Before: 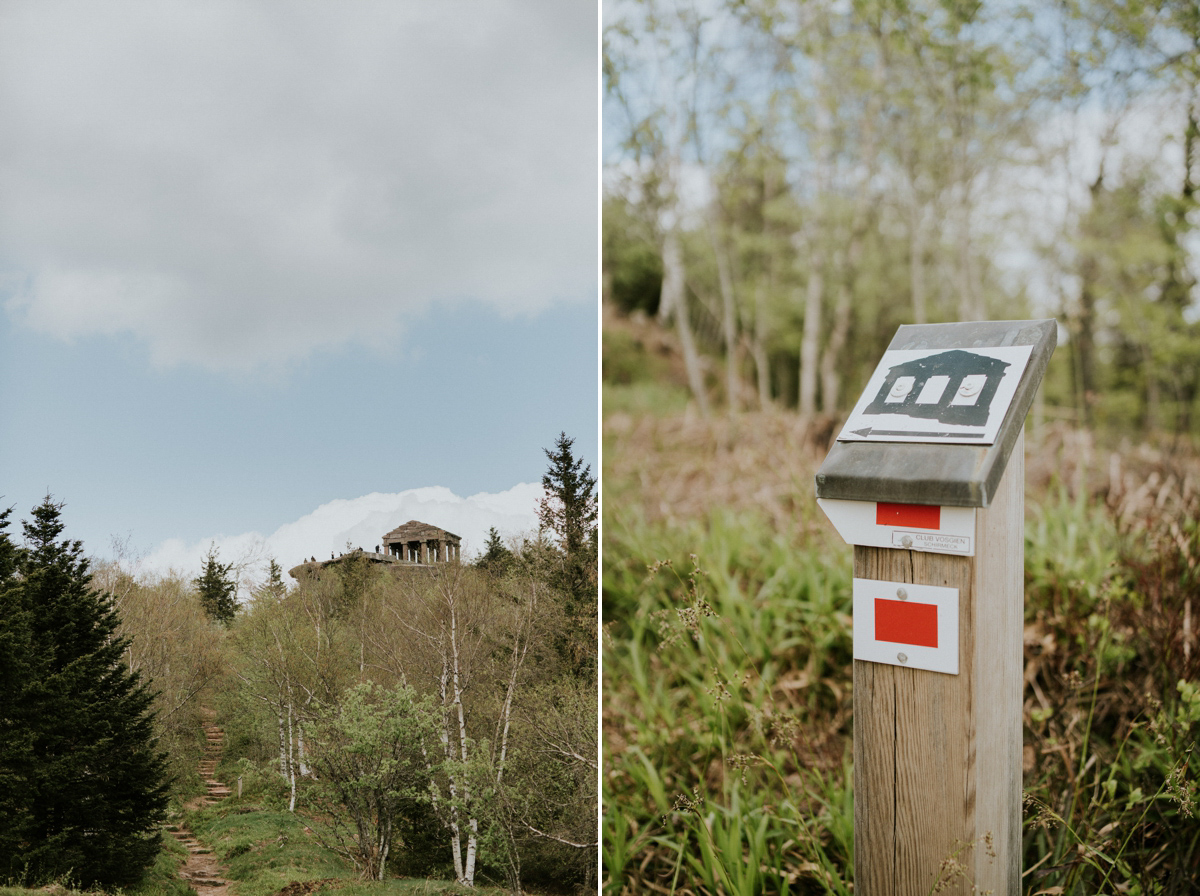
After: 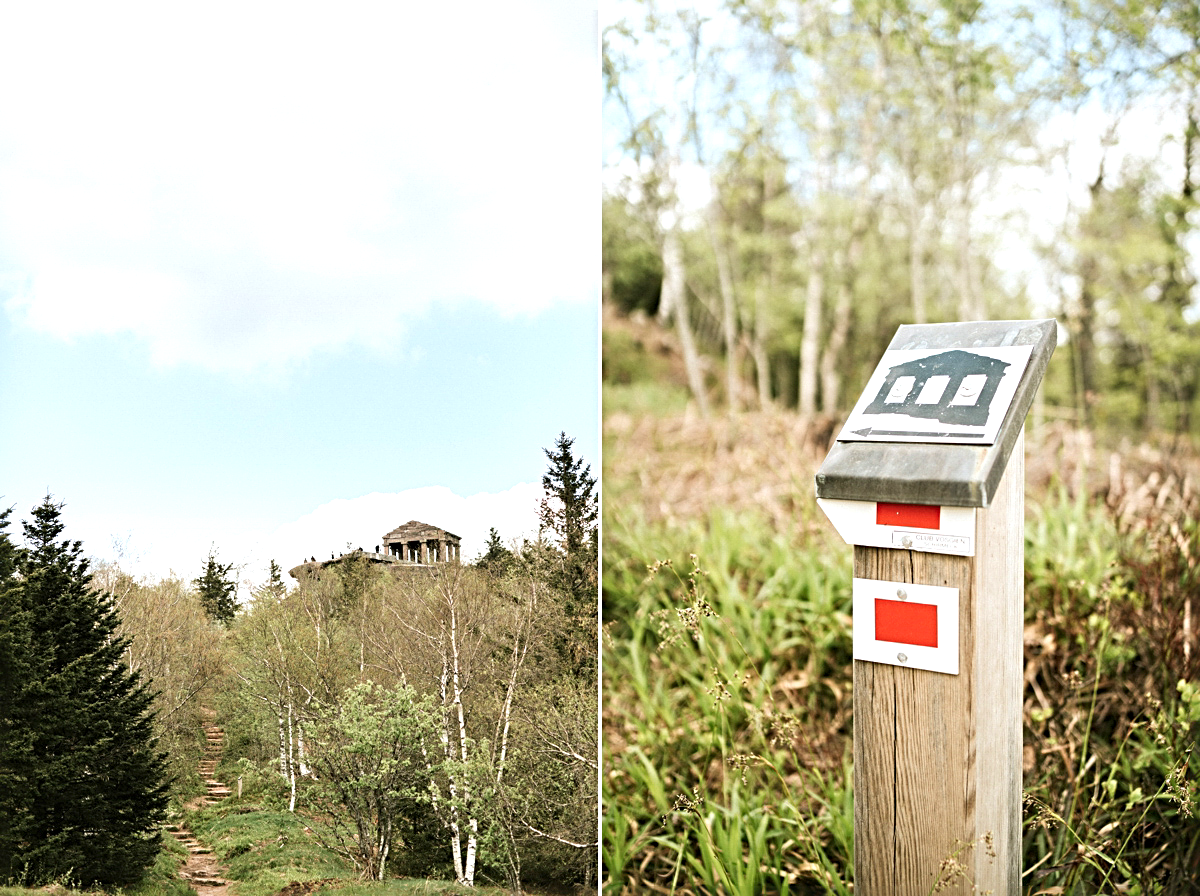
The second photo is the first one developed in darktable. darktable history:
exposure: black level correction 0, exposure 1 EV, compensate highlight preservation false
sharpen: radius 3.984
